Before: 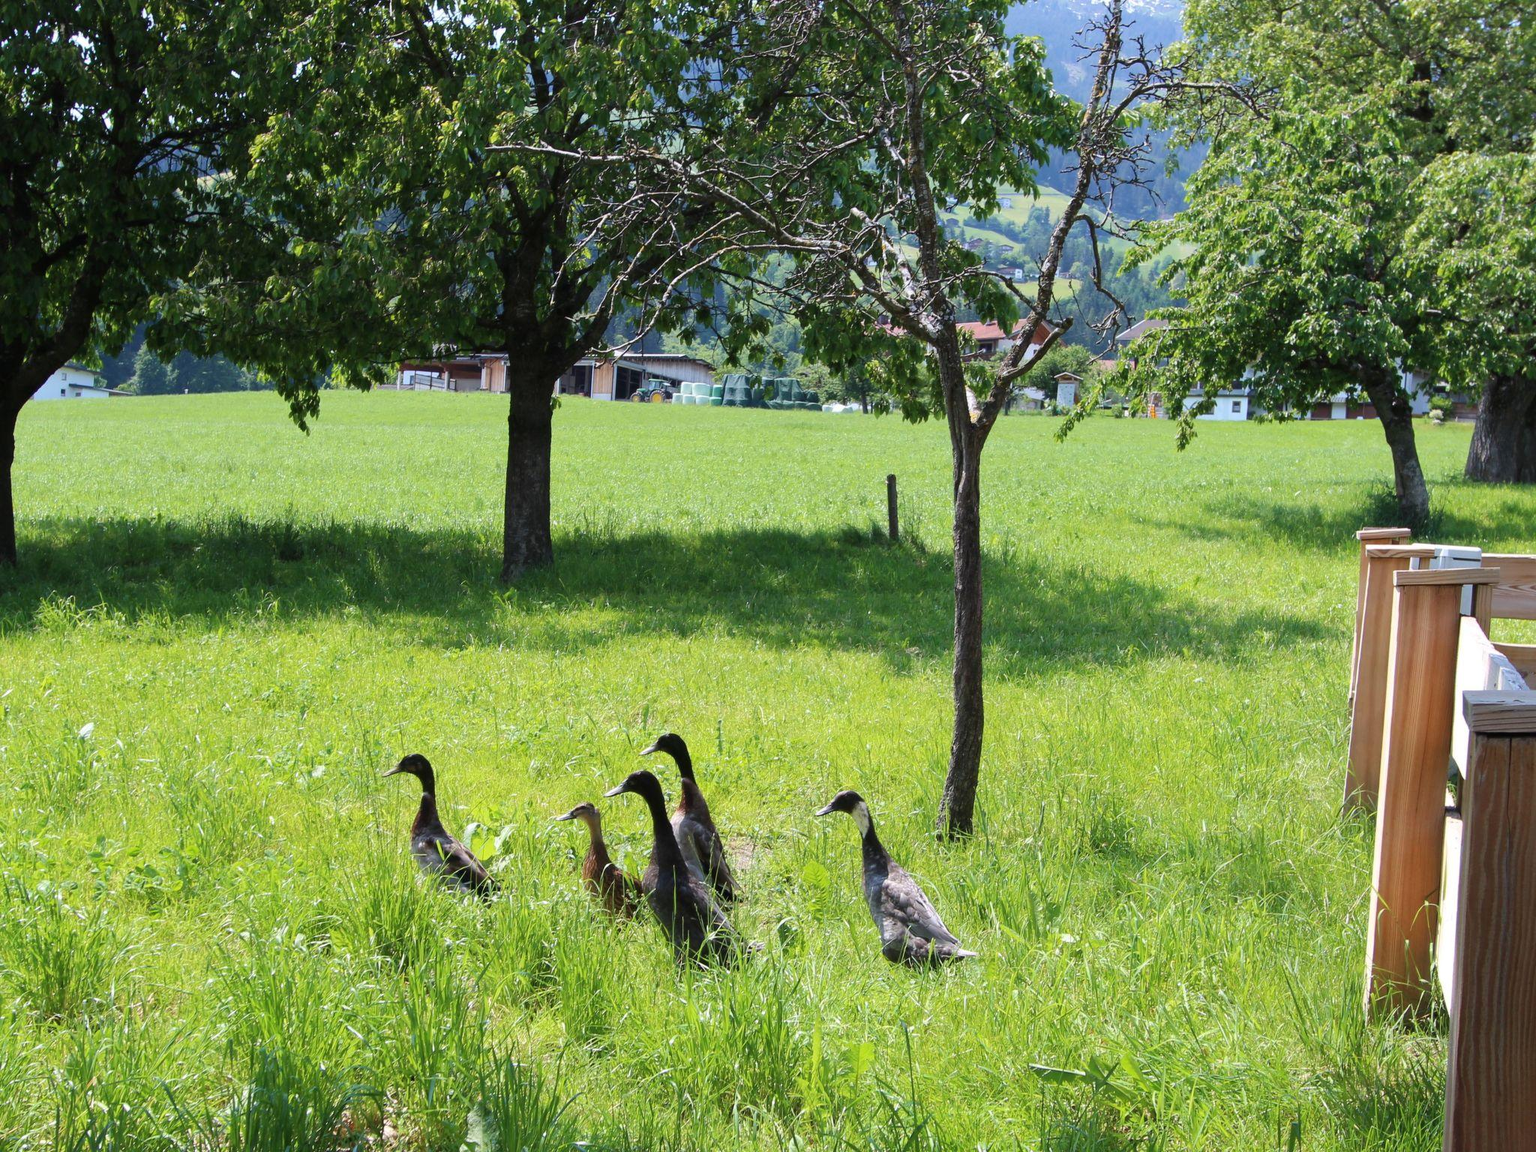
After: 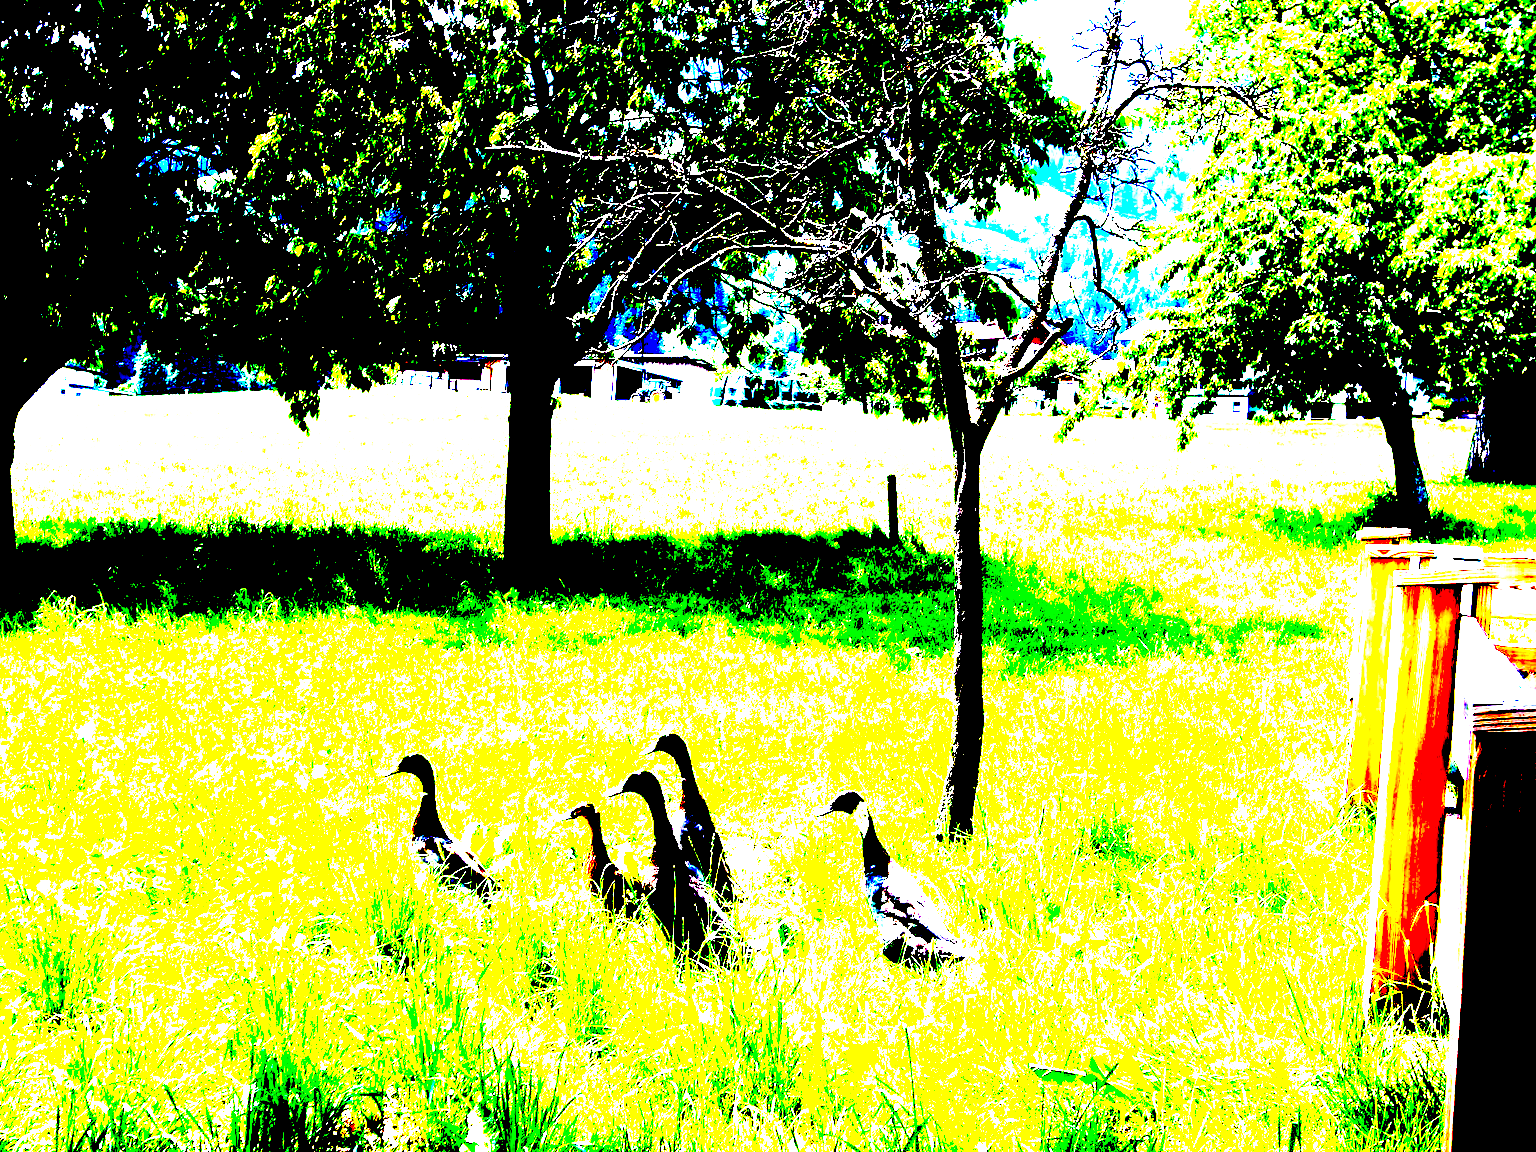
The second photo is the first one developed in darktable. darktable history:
exposure: black level correction 0.1, exposure 3 EV, compensate highlight preservation false
